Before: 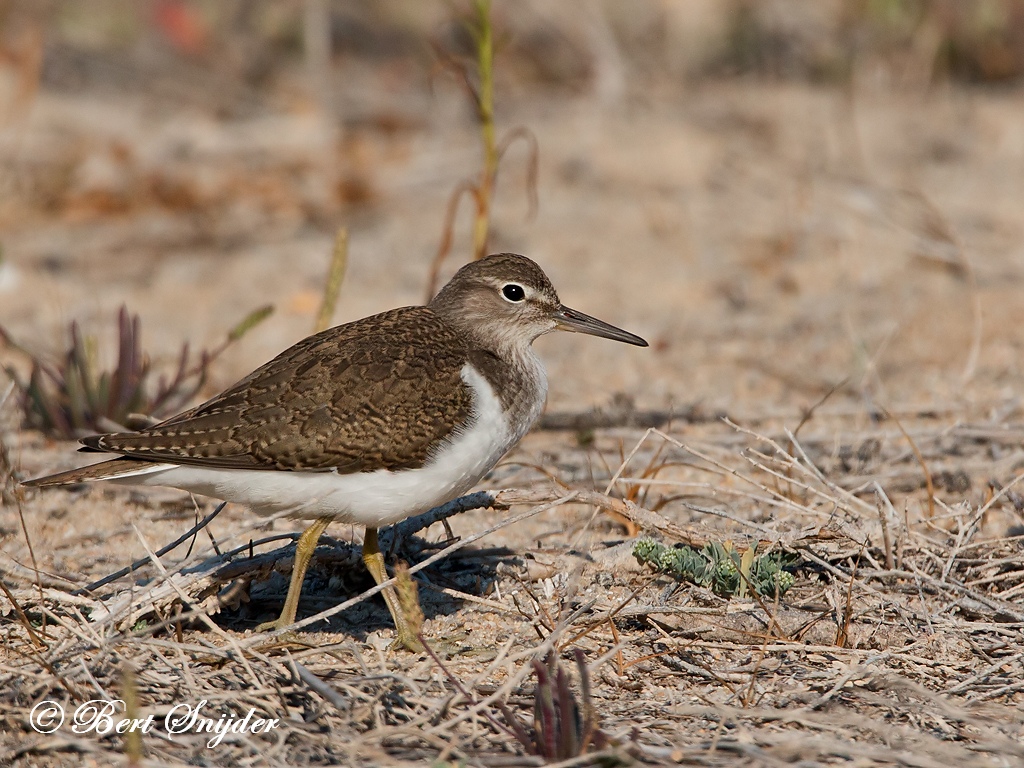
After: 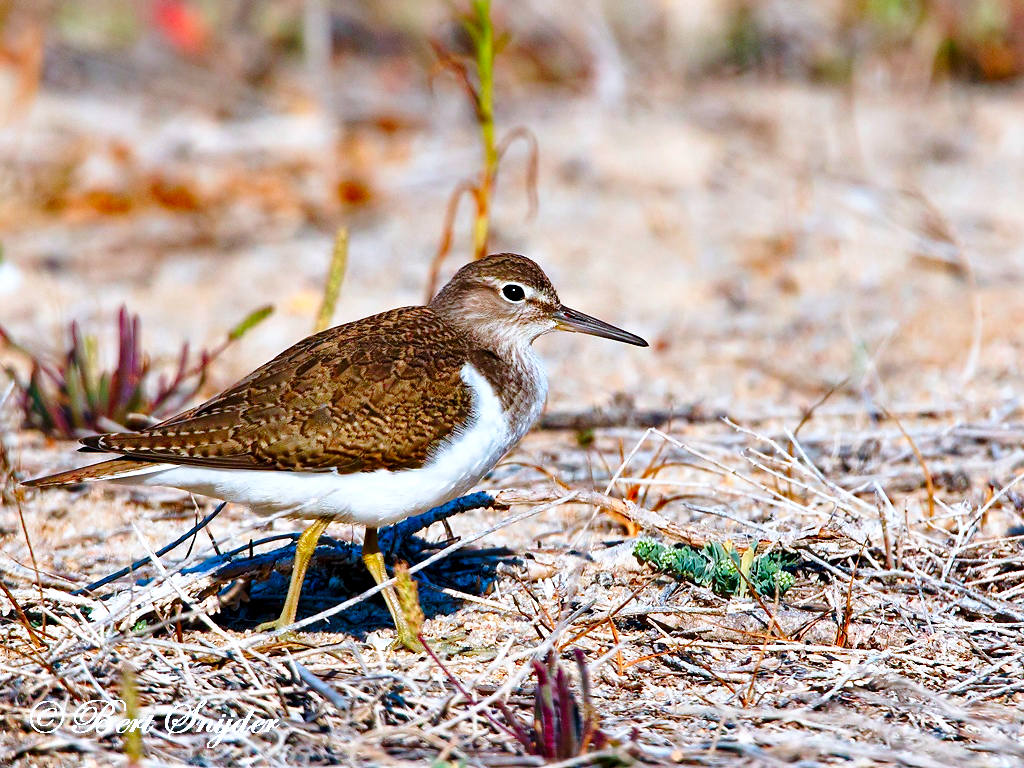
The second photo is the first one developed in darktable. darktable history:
contrast equalizer: octaves 7, y [[0.48, 0.654, 0.731, 0.706, 0.772, 0.382], [0.55 ×6], [0 ×6], [0 ×6], [0 ×6]], mix 0.148
tone equalizer: -8 EV 0.001 EV, -7 EV -0.002 EV, -6 EV 0.005 EV, -5 EV -0.037 EV, -4 EV -0.097 EV, -3 EV -0.15 EV, -2 EV 0.249 EV, -1 EV 0.703 EV, +0 EV 0.497 EV, edges refinement/feathering 500, mask exposure compensation -1.57 EV, preserve details guided filter
color correction: highlights b* 0.012, saturation 2.09
local contrast: highlights 104%, shadows 101%, detail 119%, midtone range 0.2
color calibration: x 0.38, y 0.39, temperature 4075.89 K
base curve: curves: ch0 [(0, 0) (0.028, 0.03) (0.121, 0.232) (0.46, 0.748) (0.859, 0.968) (1, 1)], preserve colors none
